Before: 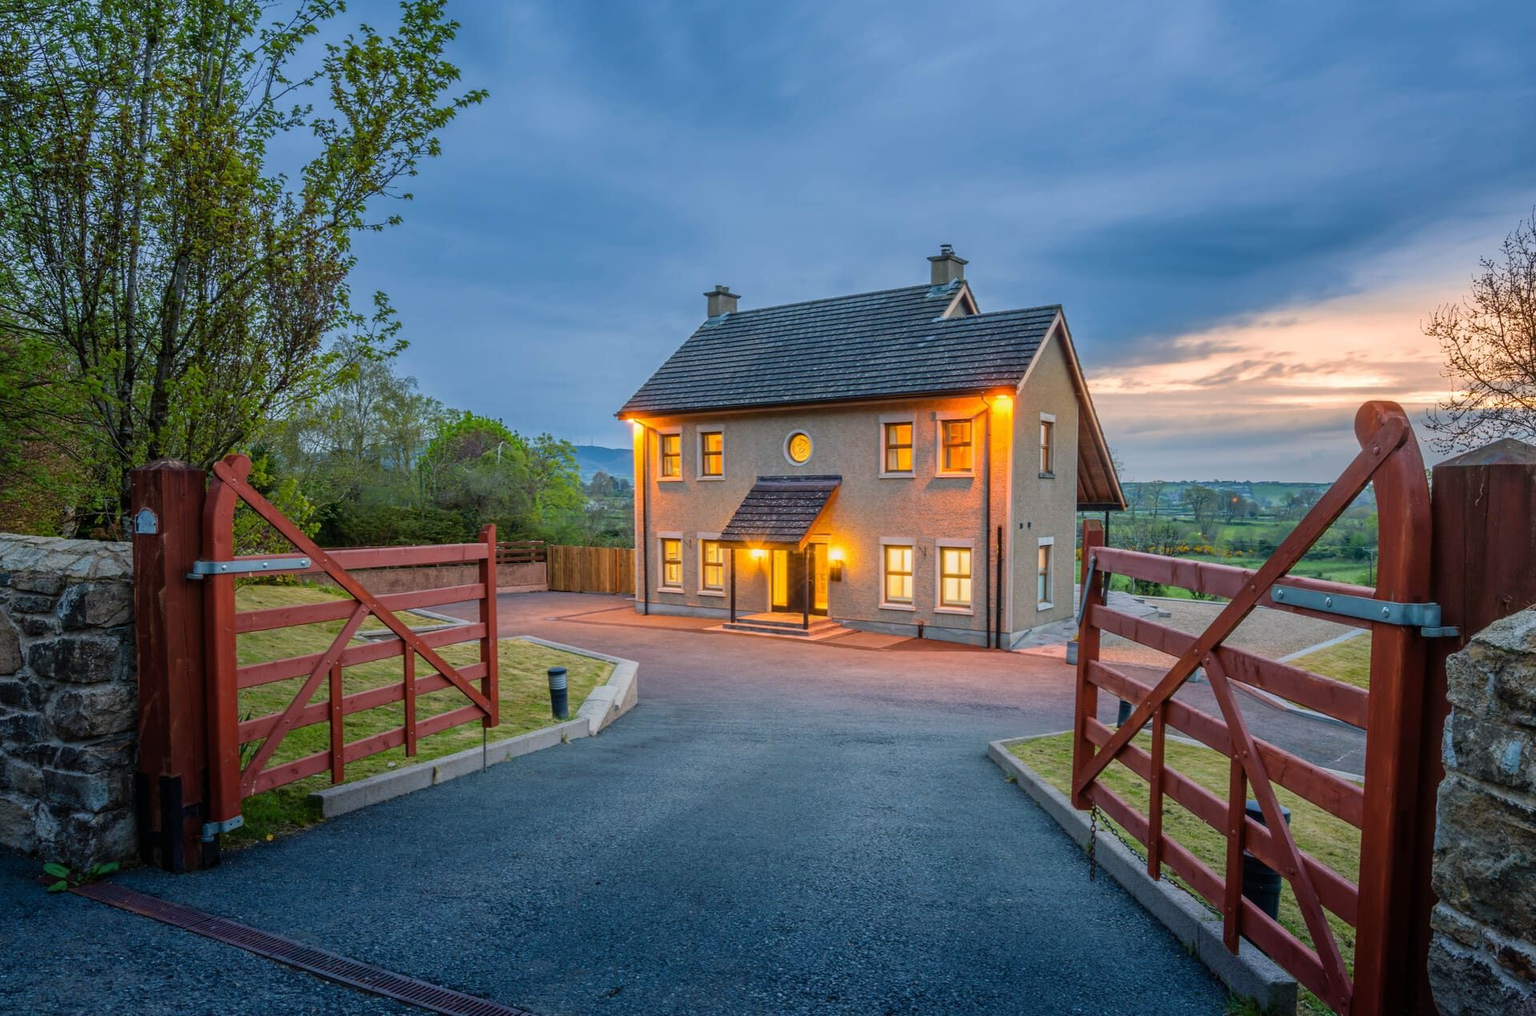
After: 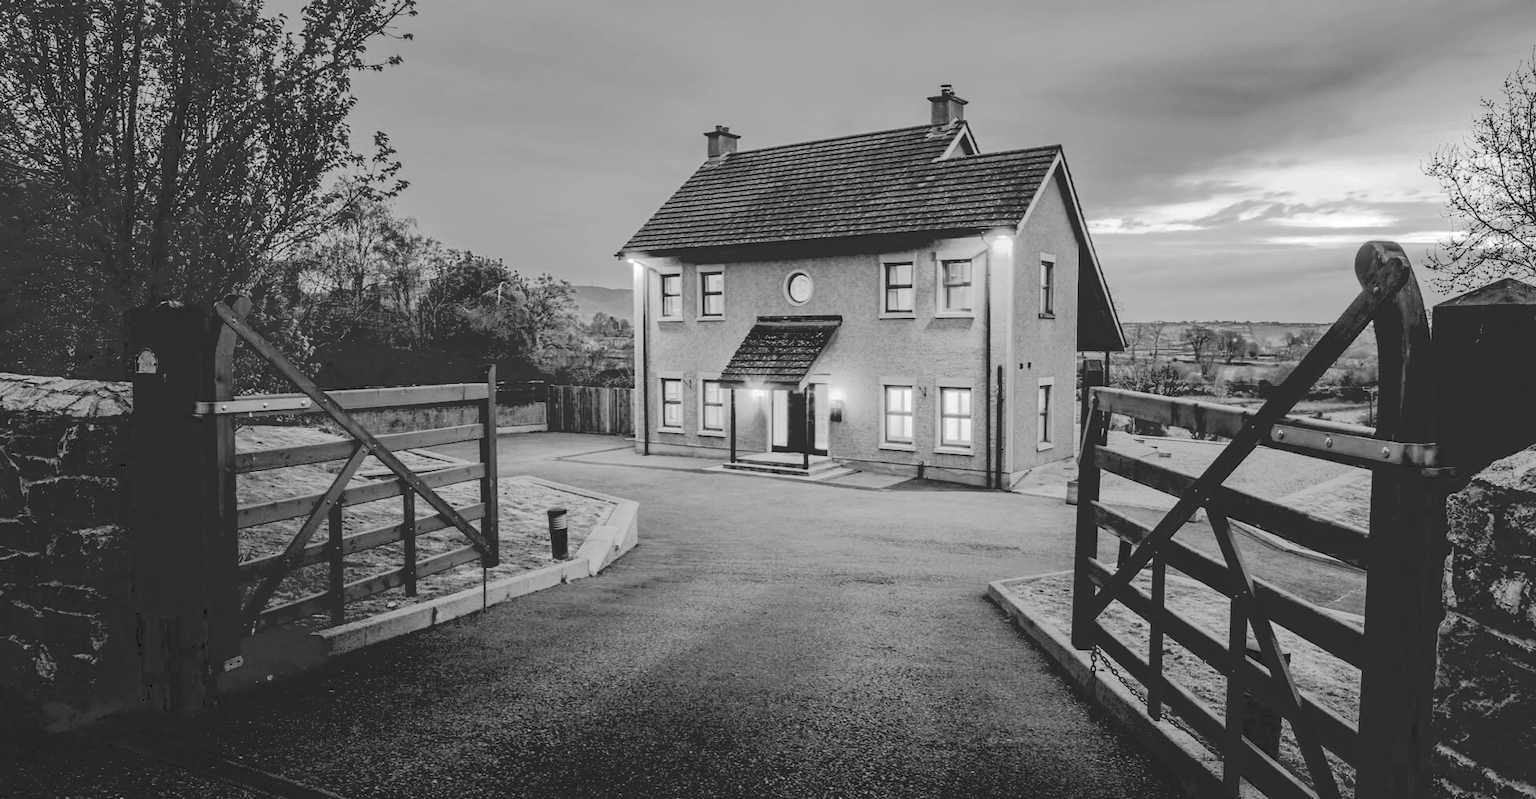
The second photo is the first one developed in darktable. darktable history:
crop and rotate: top 15.774%, bottom 5.506%
base curve: curves: ch0 [(0.065, 0.026) (0.236, 0.358) (0.53, 0.546) (0.777, 0.841) (0.924, 0.992)], preserve colors average RGB
color contrast: green-magenta contrast 0, blue-yellow contrast 0
